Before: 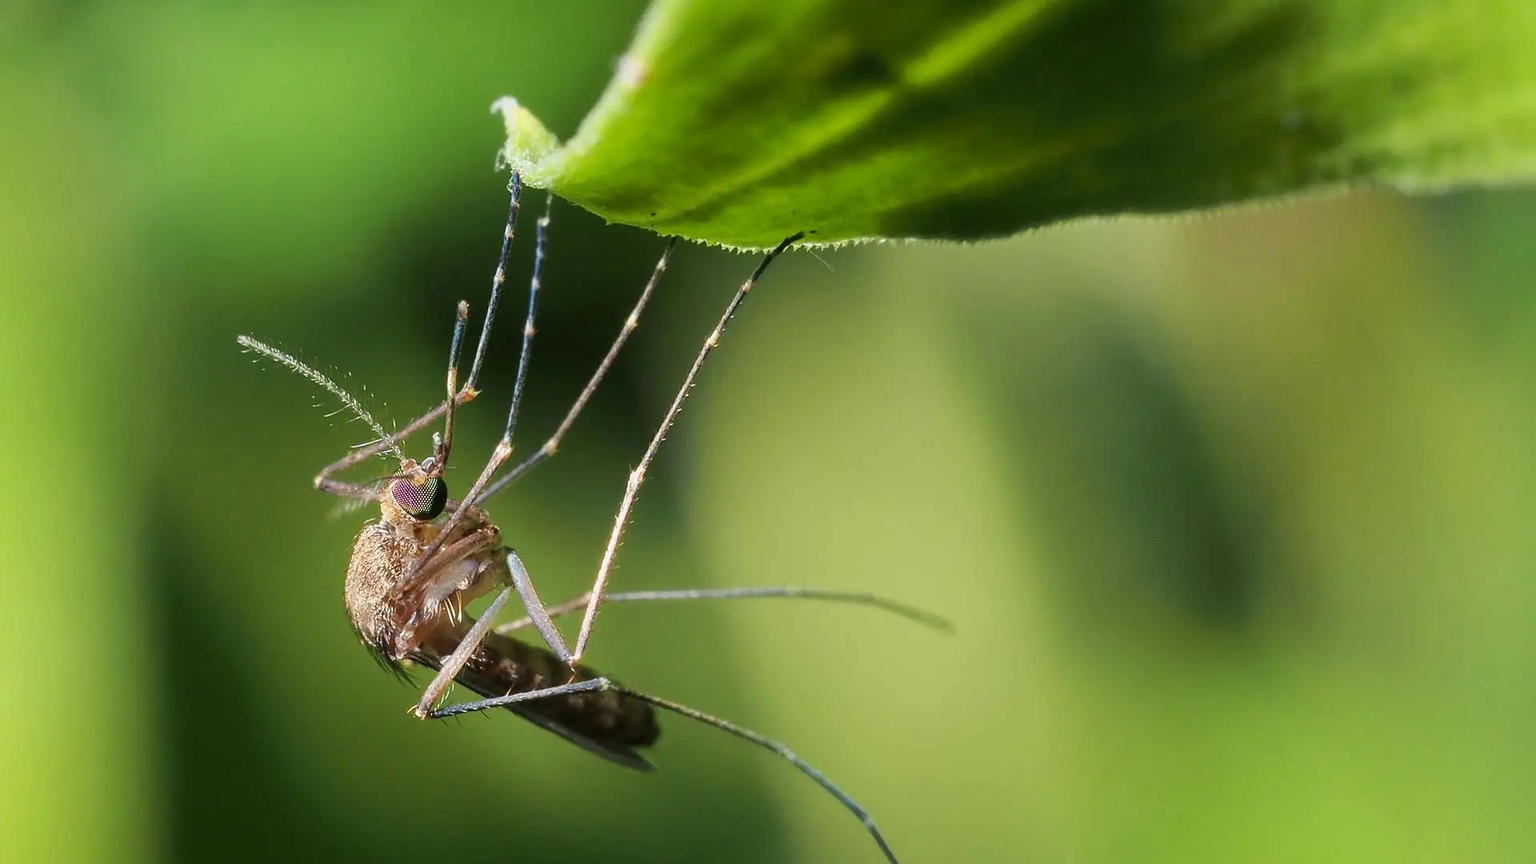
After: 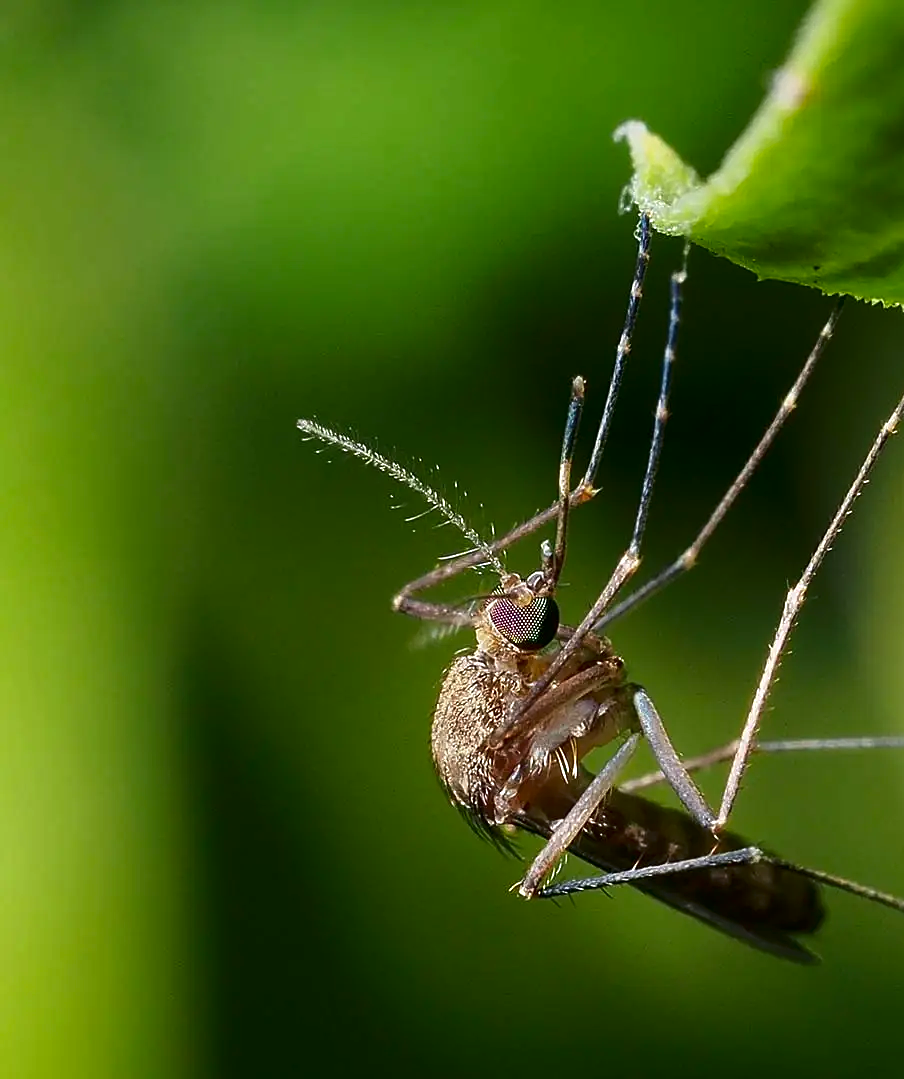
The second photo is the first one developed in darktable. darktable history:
sharpen: on, module defaults
crop and rotate: left 0.046%, top 0%, right 52.837%
contrast brightness saturation: brightness -0.196, saturation 0.081
